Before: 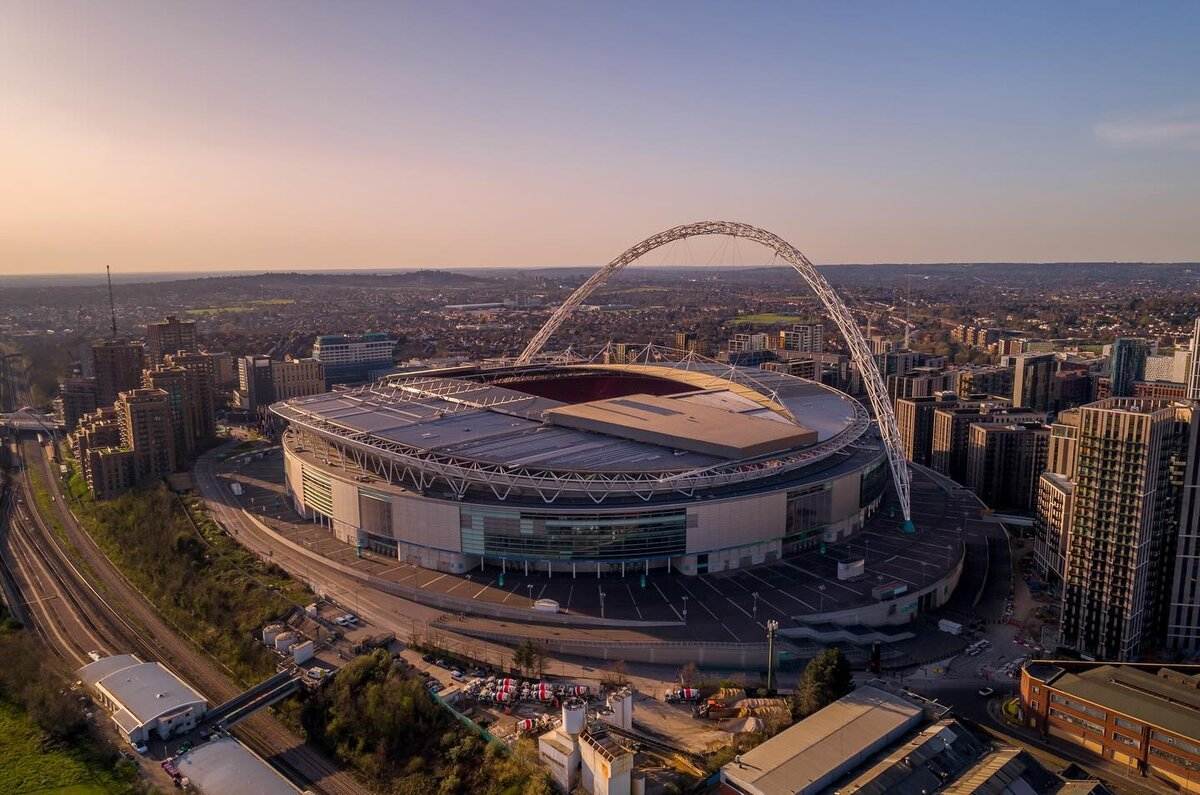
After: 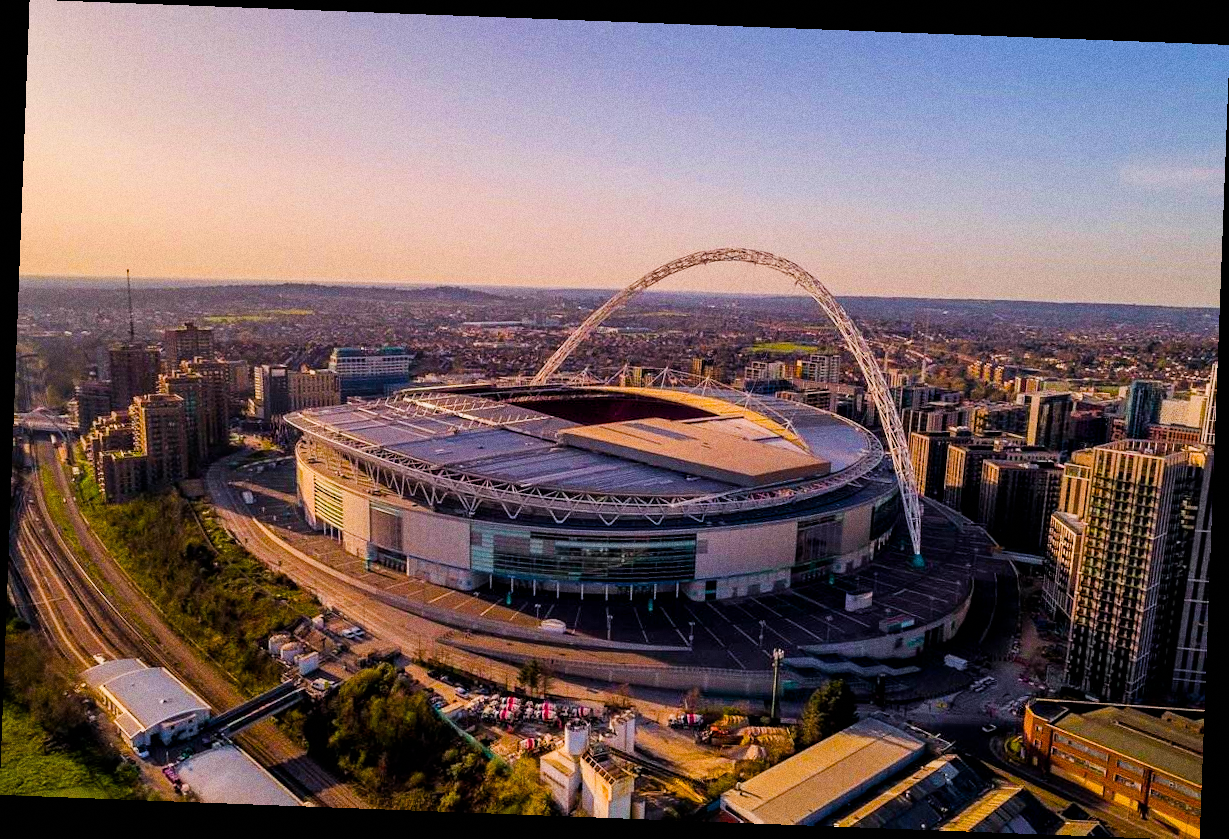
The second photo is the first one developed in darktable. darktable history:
contrast equalizer: octaves 7, y [[0.6 ×6], [0.55 ×6], [0 ×6], [0 ×6], [0 ×6]], mix 0.29
rotate and perspective: rotation 2.17°, automatic cropping off
filmic rgb: black relative exposure -7.65 EV, white relative exposure 4.56 EV, hardness 3.61, contrast 1.05
color balance rgb: linear chroma grading › global chroma 20%, perceptual saturation grading › global saturation 25%, perceptual brilliance grading › global brilliance 20%, global vibrance 20%
grain: coarseness 9.61 ISO, strength 35.62%
